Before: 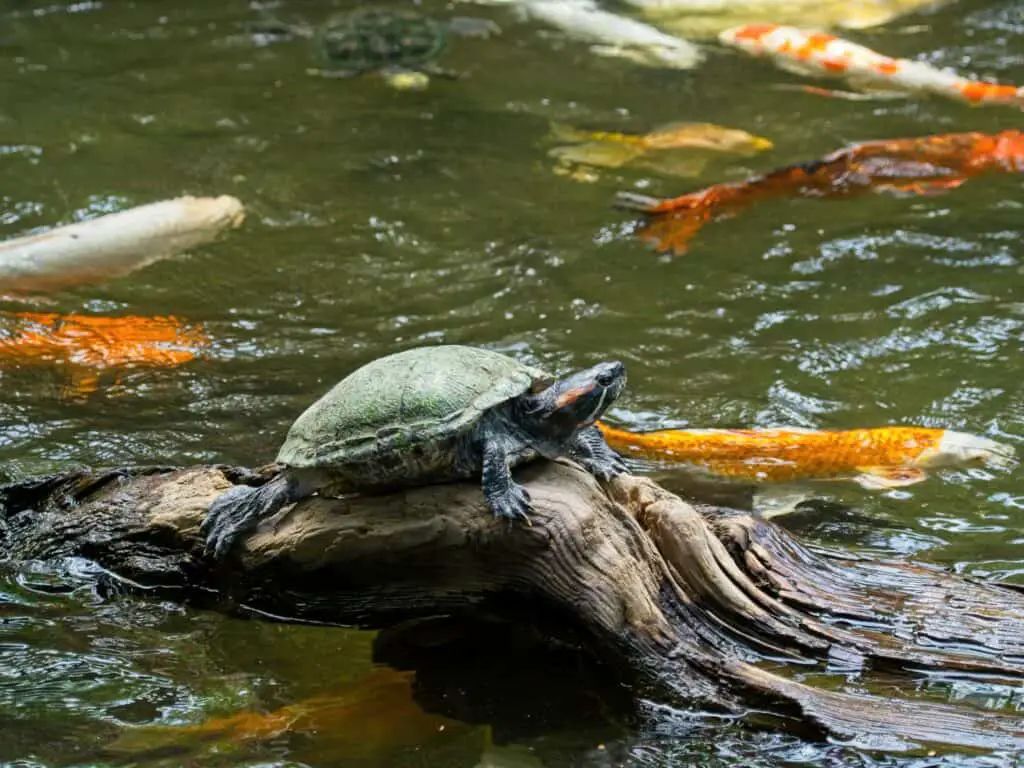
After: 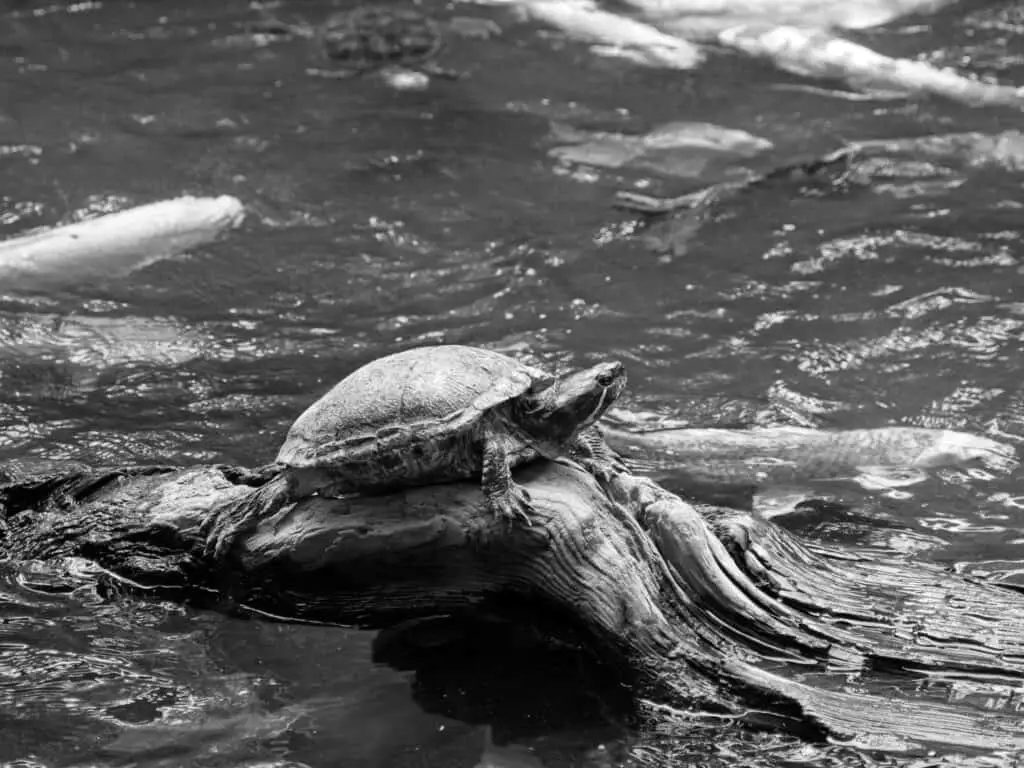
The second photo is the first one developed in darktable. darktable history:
white balance: red 1.188, blue 1.11
monochrome: on, module defaults
